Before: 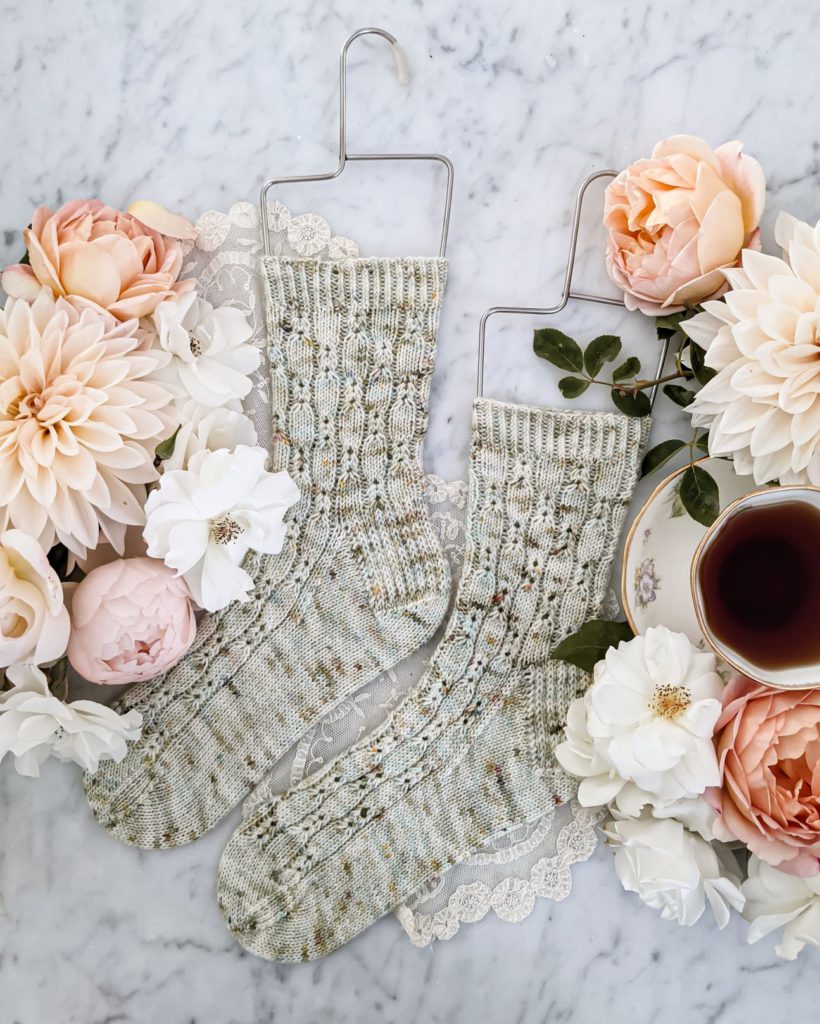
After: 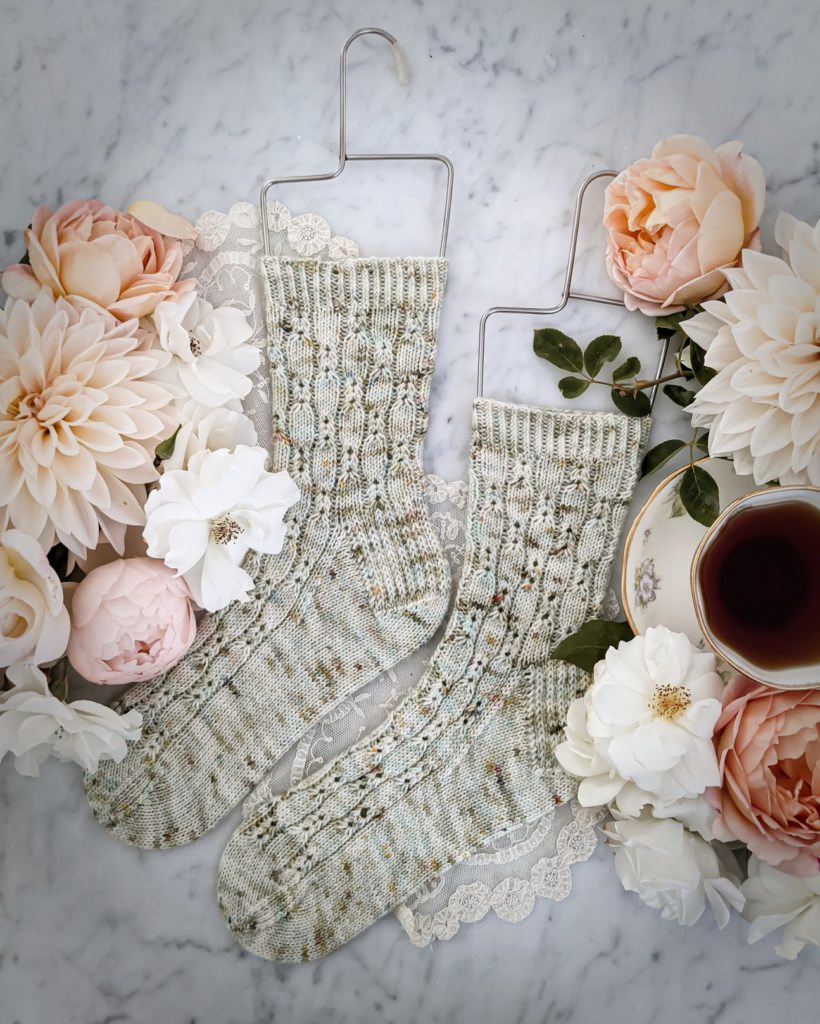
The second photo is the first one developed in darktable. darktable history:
vignetting: fall-off start 65.92%, fall-off radius 39.83%, saturation -0.021, automatic ratio true, width/height ratio 0.664
